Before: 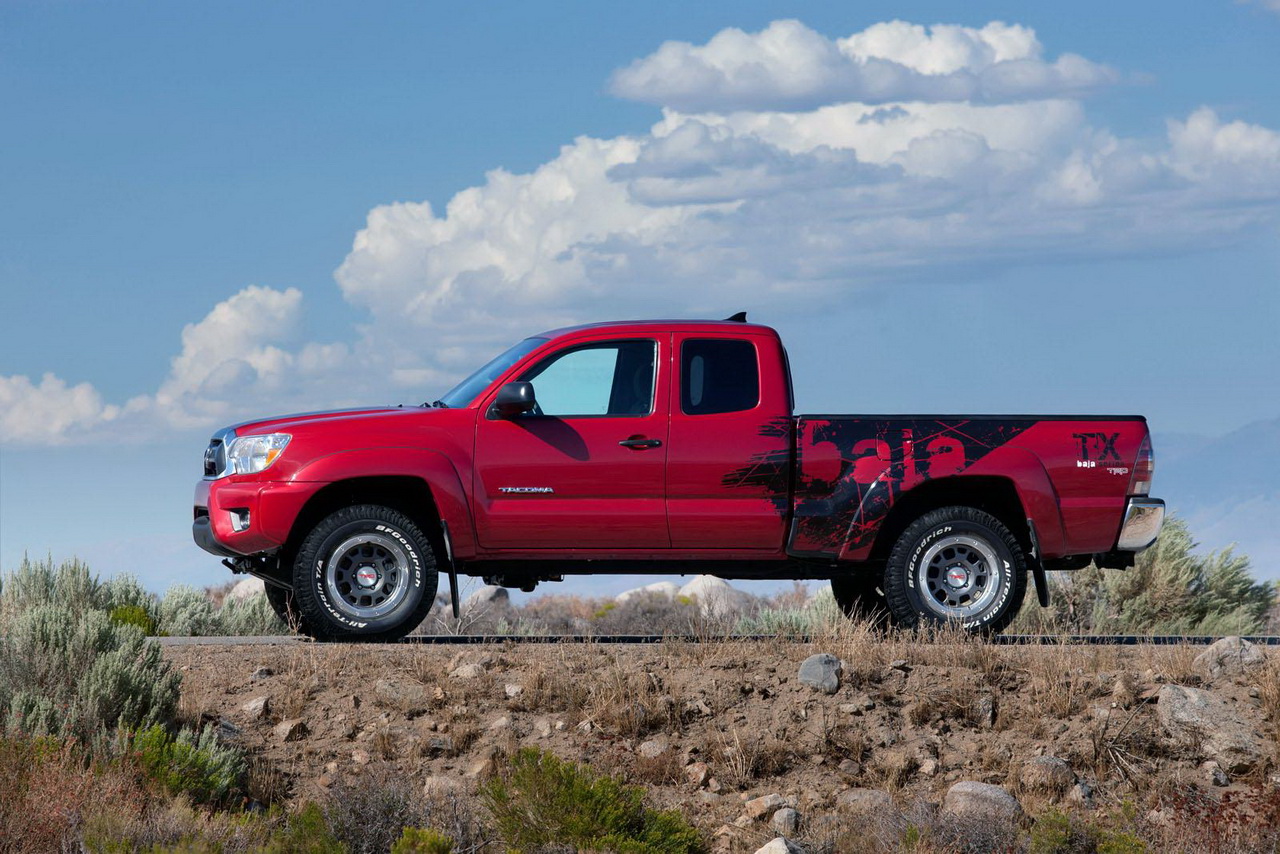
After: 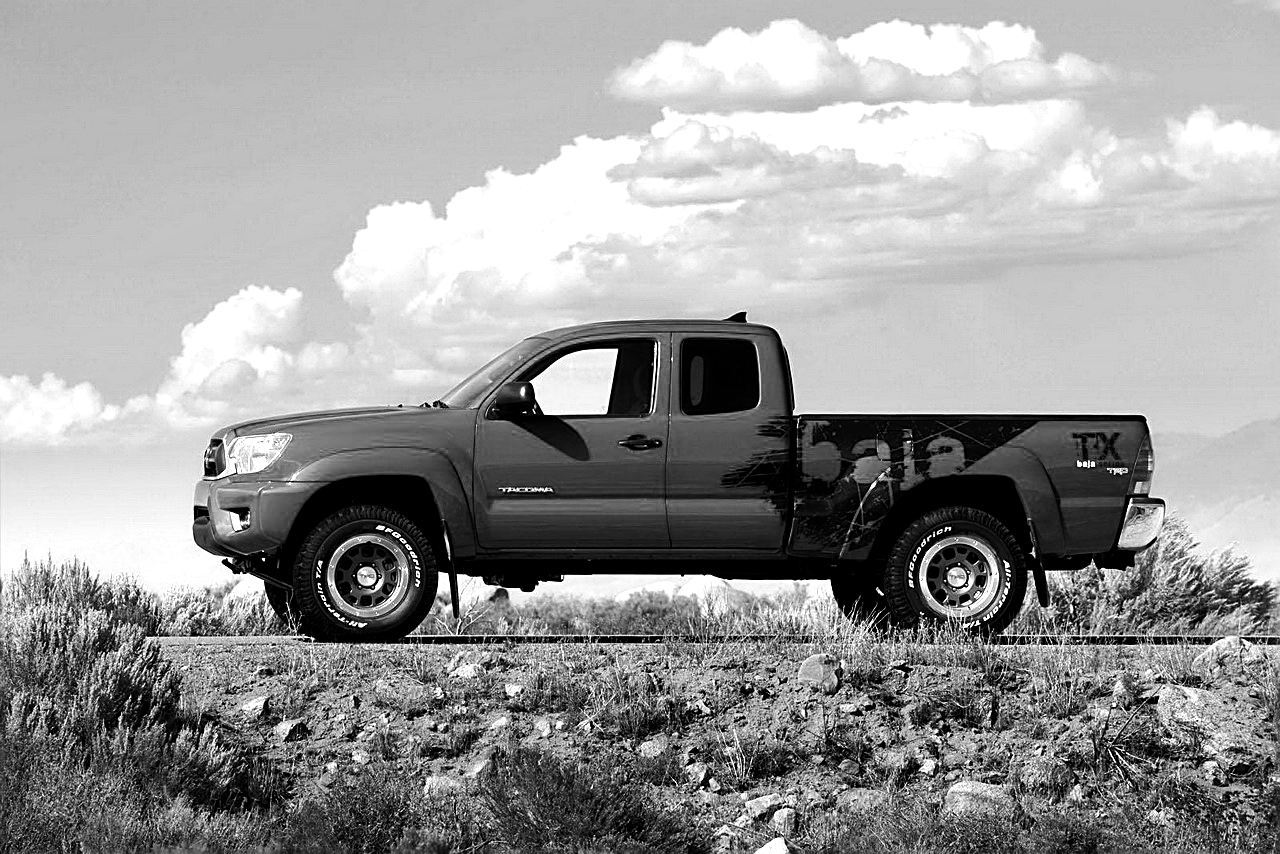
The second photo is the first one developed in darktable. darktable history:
local contrast: mode bilateral grid, contrast 20, coarseness 50, detail 120%, midtone range 0.2
monochrome: on, module defaults
tone equalizer: -8 EV -1.08 EV, -7 EV -1.01 EV, -6 EV -0.867 EV, -5 EV -0.578 EV, -3 EV 0.578 EV, -2 EV 0.867 EV, -1 EV 1.01 EV, +0 EV 1.08 EV, edges refinement/feathering 500, mask exposure compensation -1.57 EV, preserve details no
sharpen: on, module defaults
